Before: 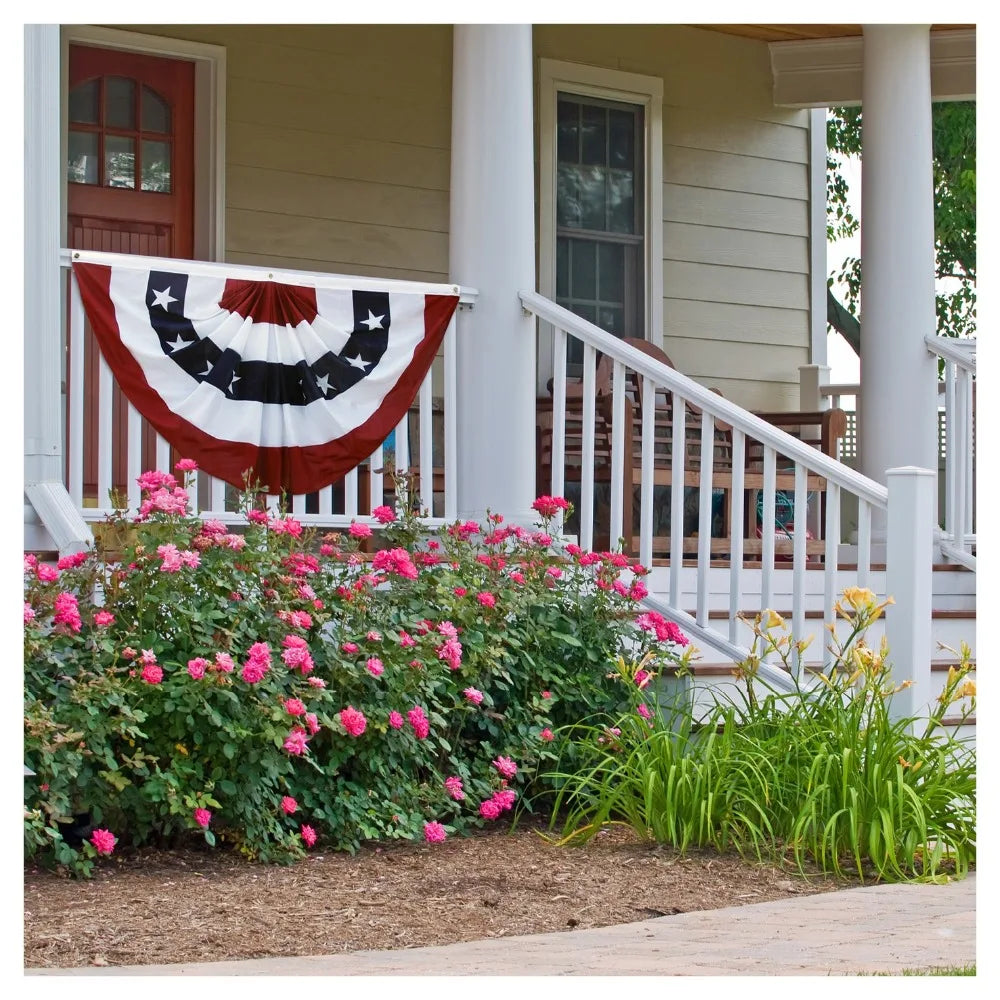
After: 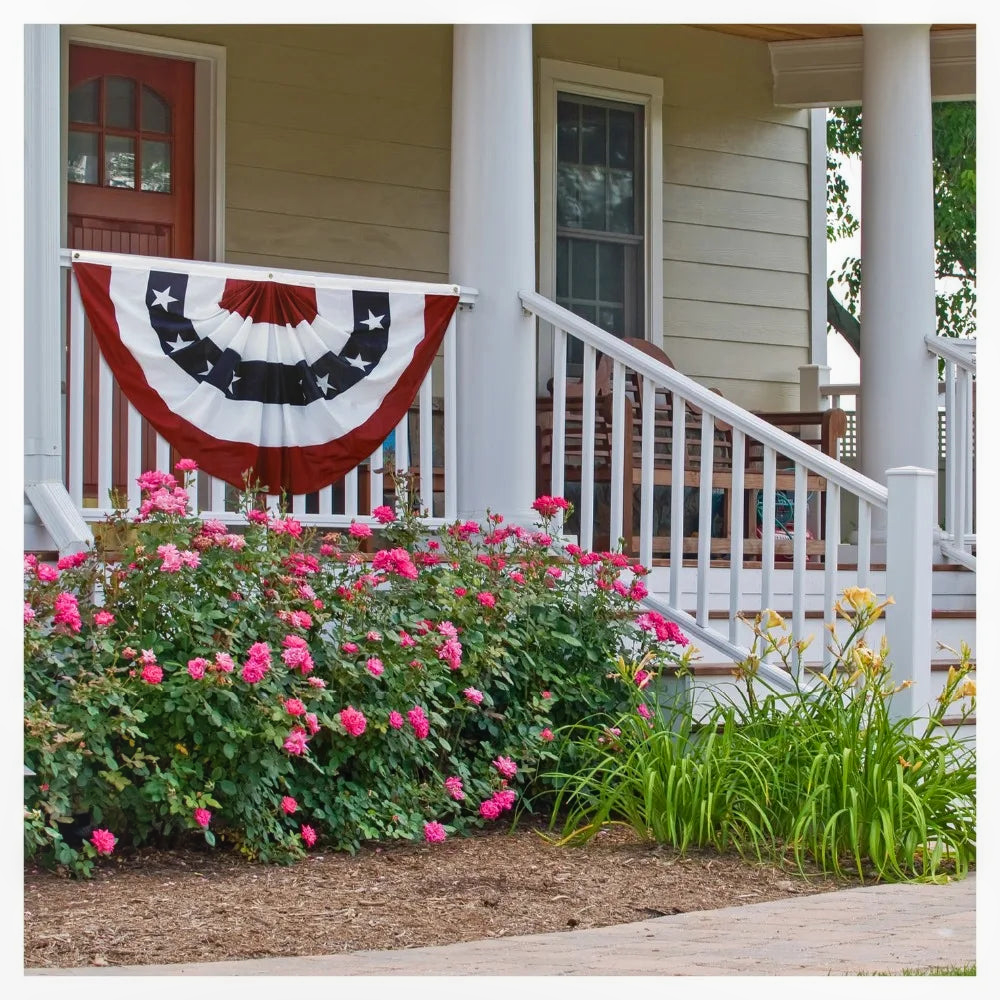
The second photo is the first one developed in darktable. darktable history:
local contrast: detail 109%
contrast brightness saturation: contrast 0.027, brightness -0.034
